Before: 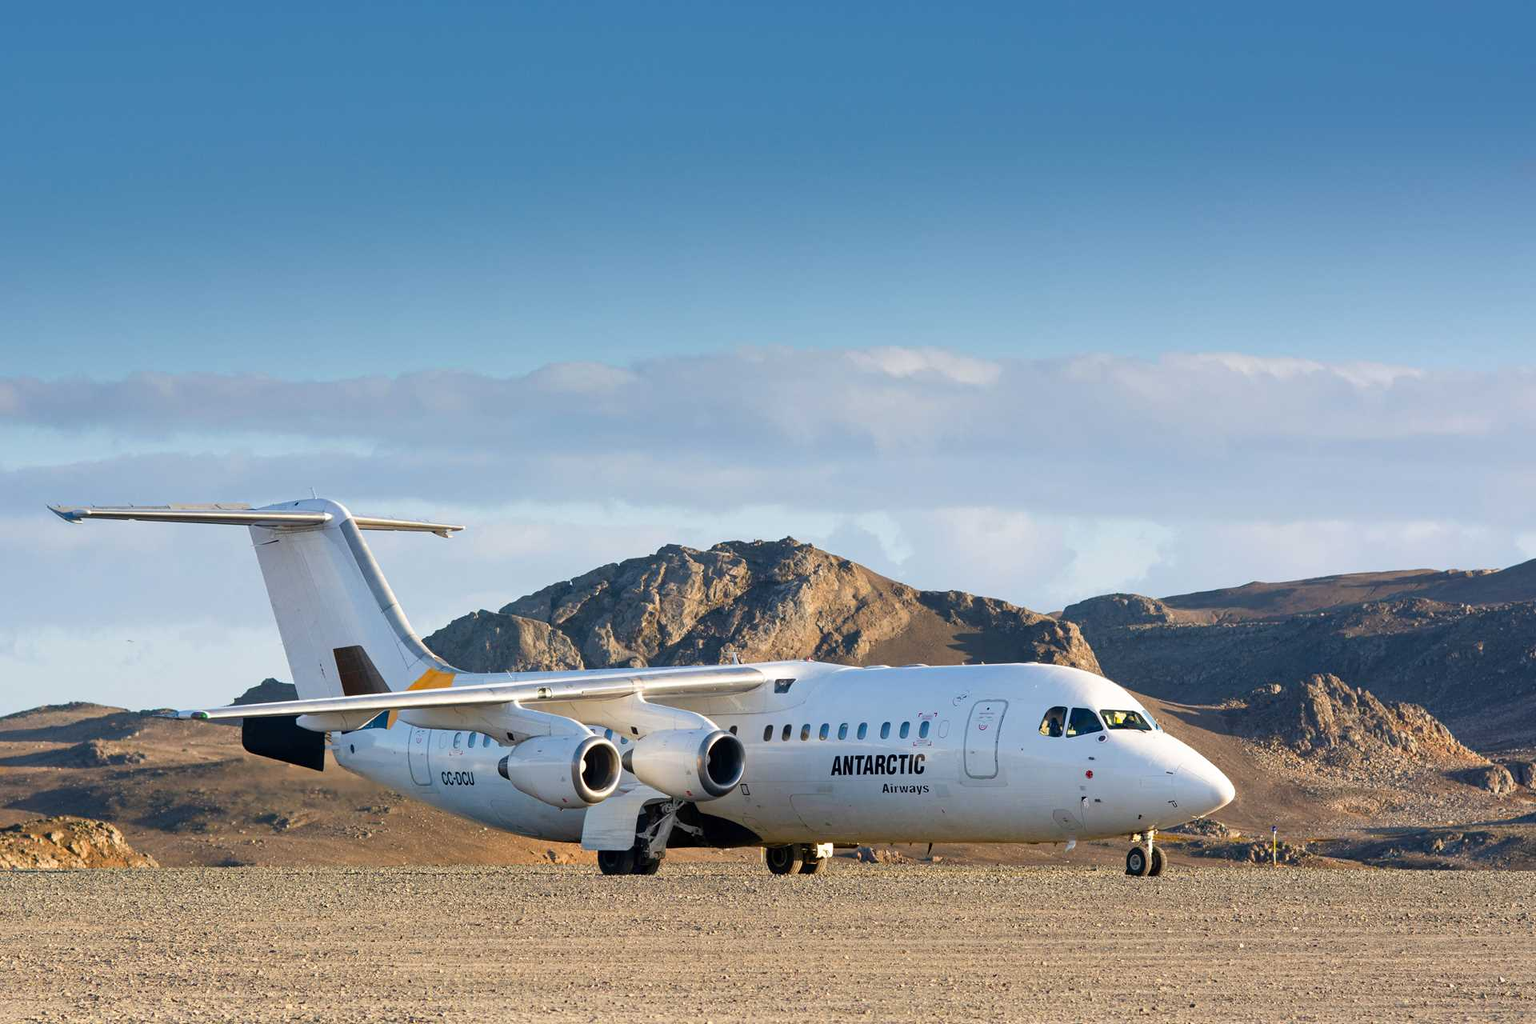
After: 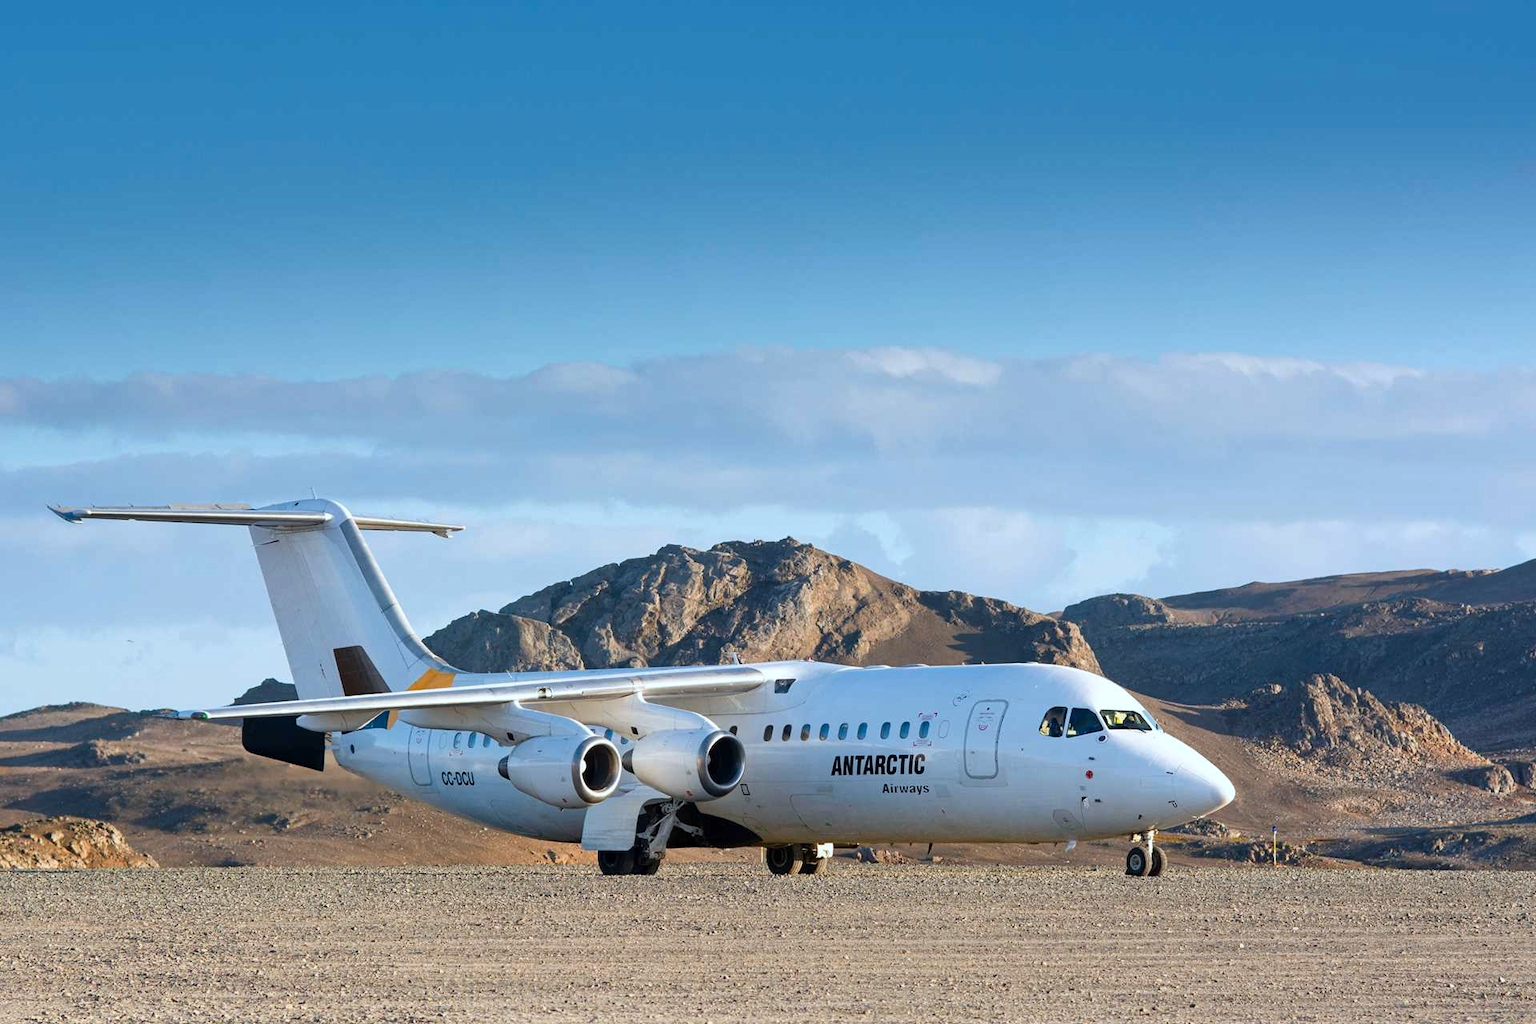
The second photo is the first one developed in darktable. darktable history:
local contrast: mode bilateral grid, contrast 10, coarseness 25, detail 110%, midtone range 0.2
color correction: highlights a* -4.18, highlights b* -10.81
